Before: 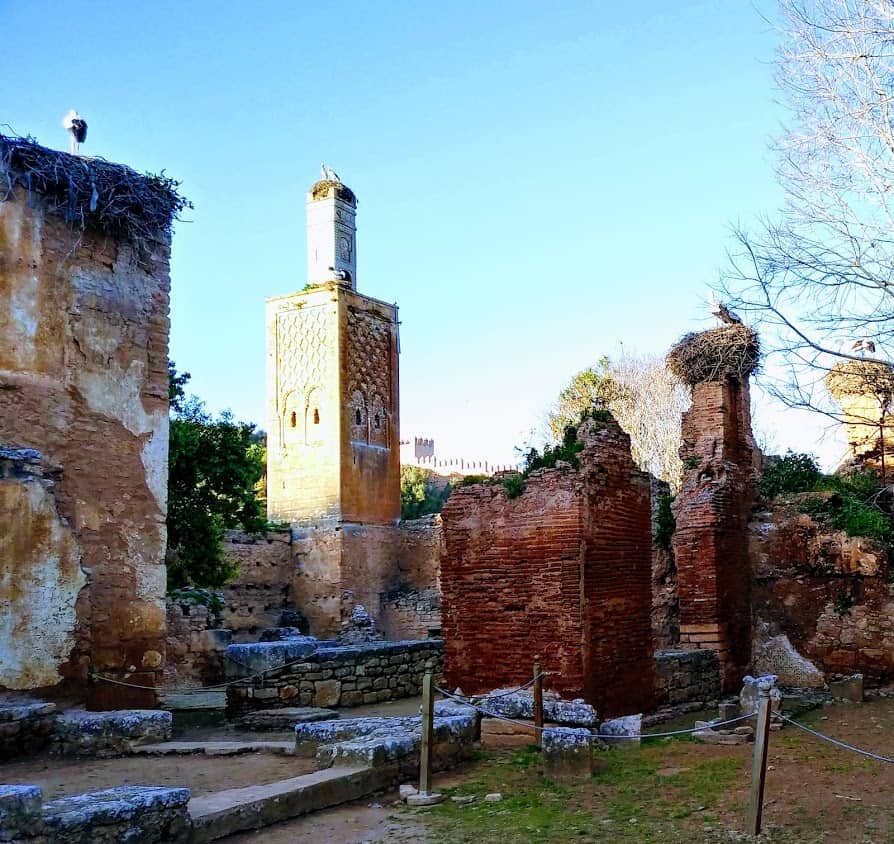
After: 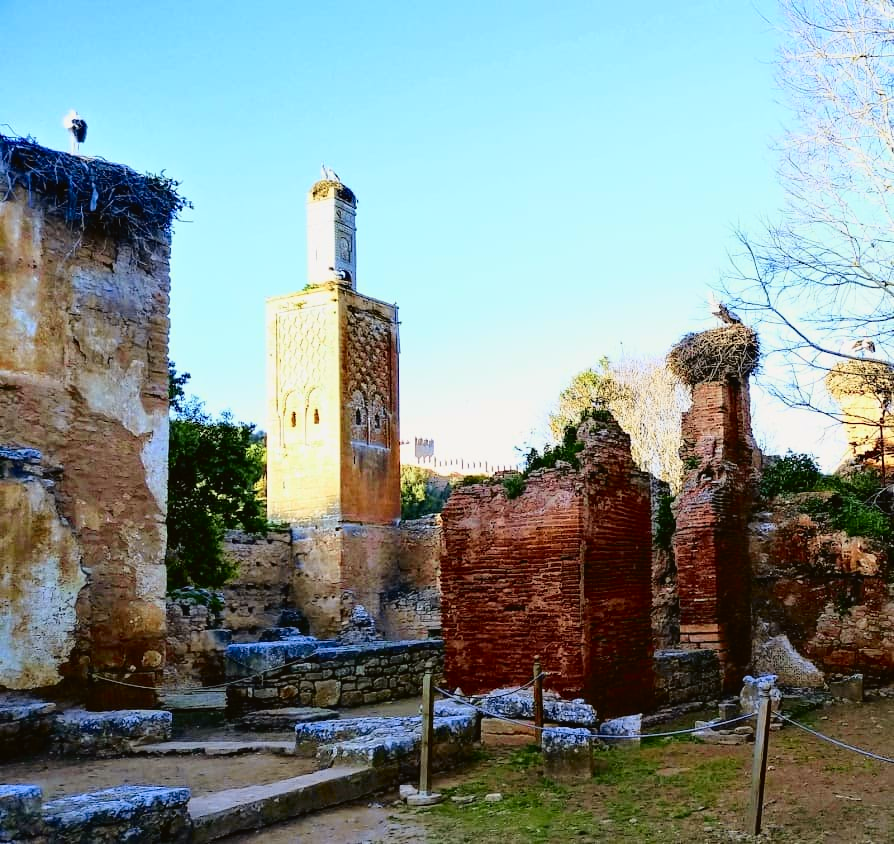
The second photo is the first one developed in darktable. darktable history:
tone curve: curves: ch0 [(0, 0.021) (0.049, 0.044) (0.152, 0.14) (0.328, 0.377) (0.473, 0.543) (0.641, 0.705) (0.85, 0.894) (1, 0.969)]; ch1 [(0, 0) (0.302, 0.331) (0.433, 0.432) (0.472, 0.47) (0.502, 0.503) (0.527, 0.521) (0.564, 0.58) (0.614, 0.626) (0.677, 0.701) (0.859, 0.885) (1, 1)]; ch2 [(0, 0) (0.33, 0.301) (0.447, 0.44) (0.487, 0.496) (0.502, 0.516) (0.535, 0.563) (0.565, 0.593) (0.608, 0.638) (1, 1)], color space Lab, independent channels, preserve colors none
